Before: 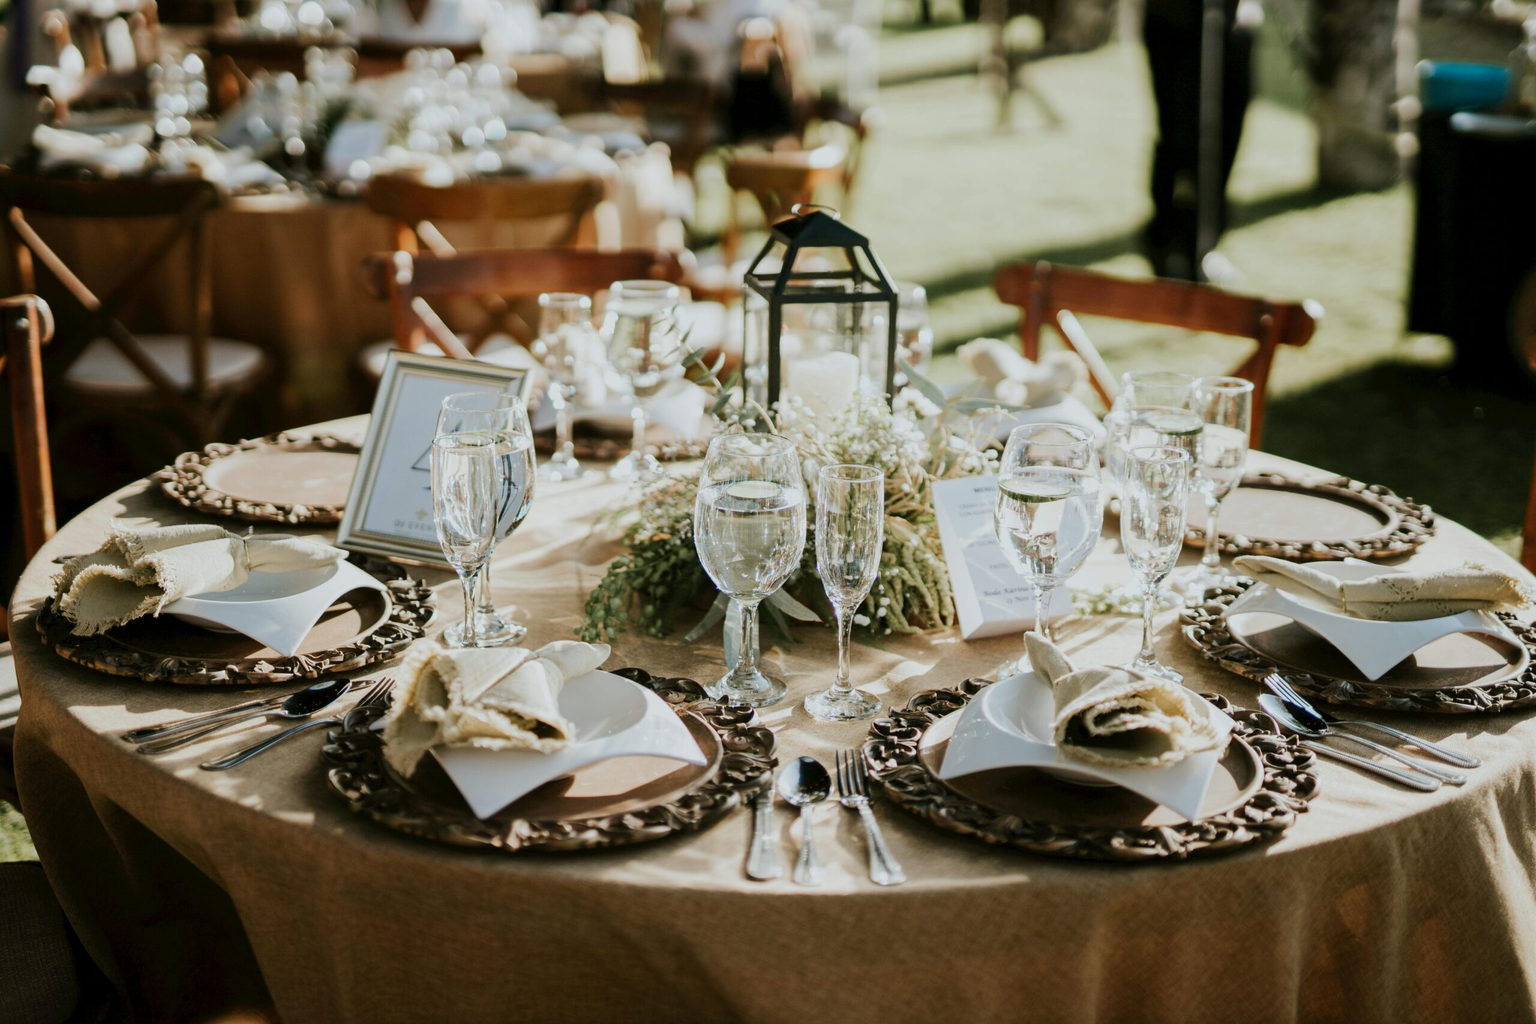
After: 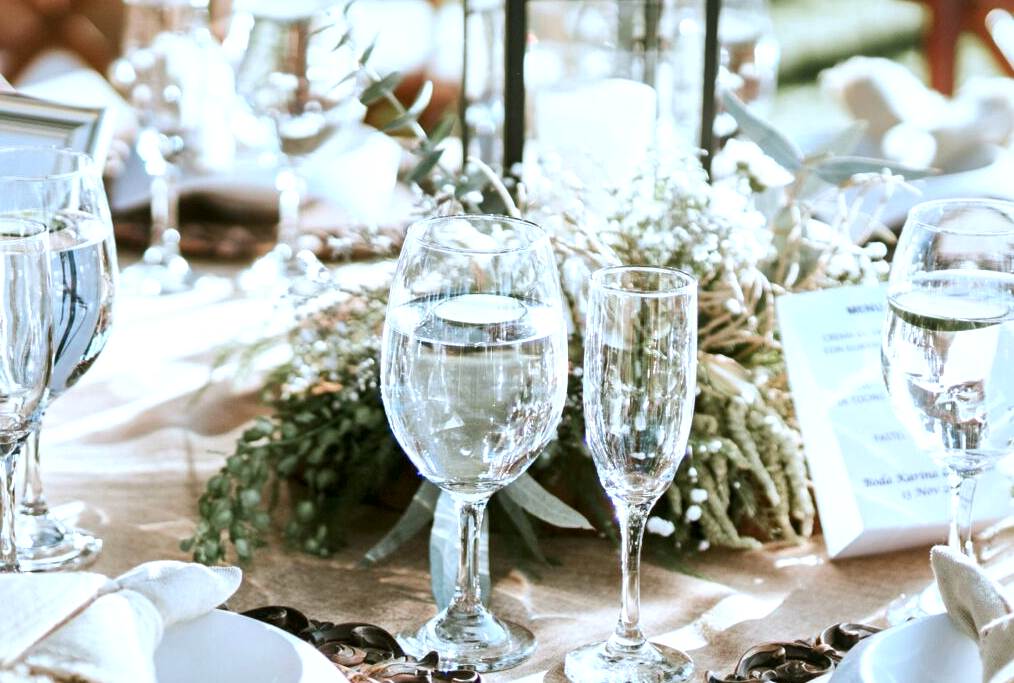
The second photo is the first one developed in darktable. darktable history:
local contrast: mode bilateral grid, contrast 100, coarseness 99, detail 165%, midtone range 0.2
exposure: black level correction 0, exposure 0.694 EV, compensate exposure bias true, compensate highlight preservation false
crop: left 30.328%, top 29.731%, right 30.041%, bottom 30.215%
color correction: highlights a* -2.41, highlights b* -18.43
